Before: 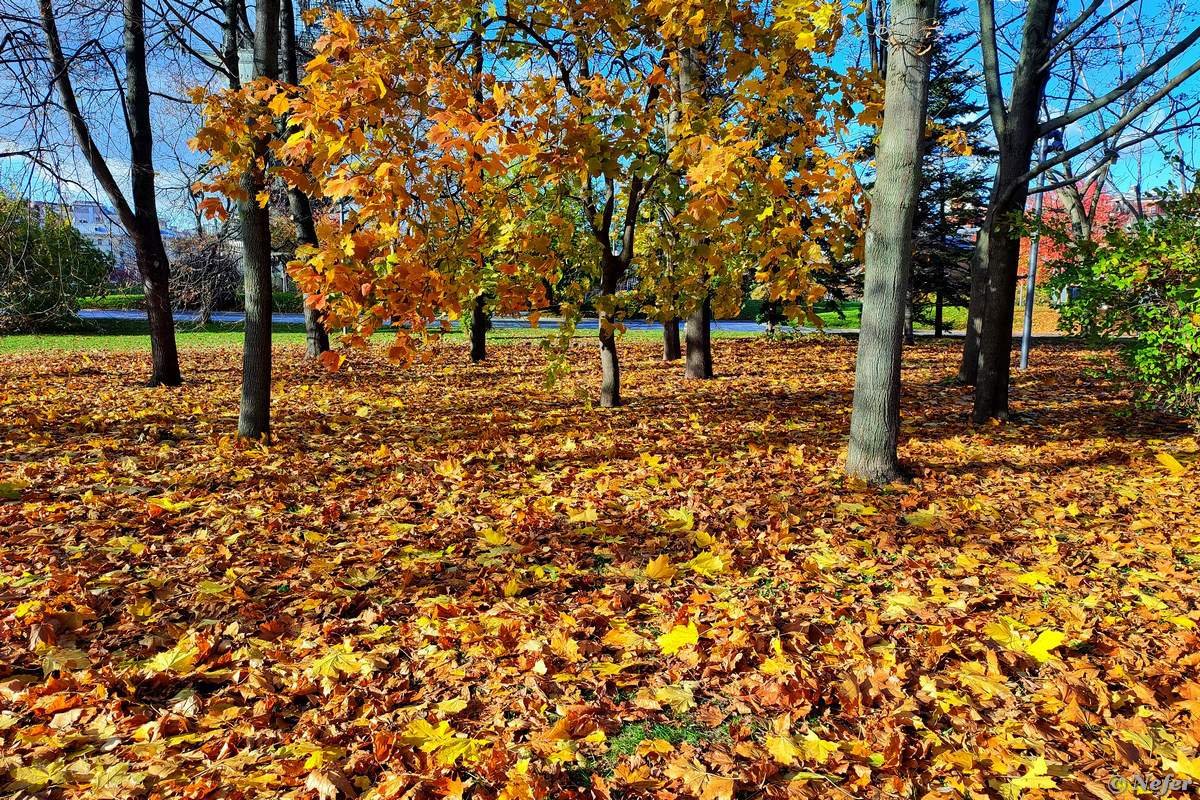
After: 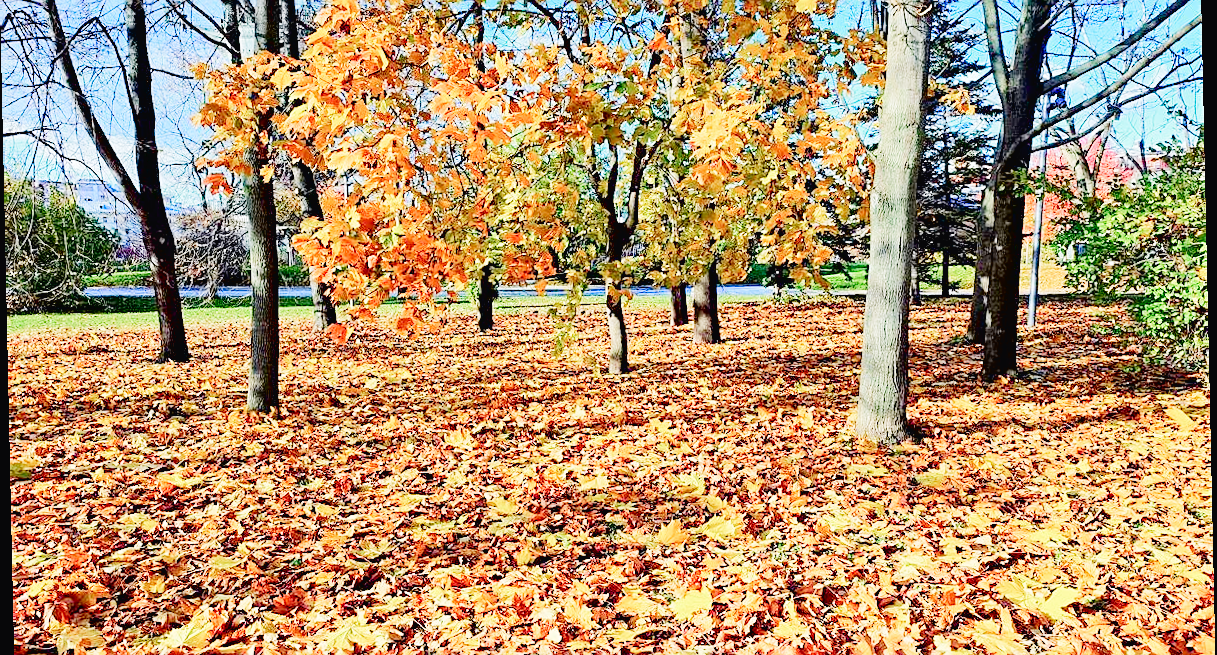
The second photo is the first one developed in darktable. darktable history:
crop and rotate: top 5.667%, bottom 14.937%
tone curve: curves: ch0 [(0, 0.013) (0.054, 0.018) (0.205, 0.191) (0.289, 0.292) (0.39, 0.424) (0.493, 0.551) (0.666, 0.743) (0.795, 0.841) (1, 0.998)]; ch1 [(0, 0) (0.385, 0.343) (0.439, 0.415) (0.494, 0.495) (0.501, 0.501) (0.51, 0.509) (0.54, 0.552) (0.586, 0.614) (0.66, 0.706) (0.783, 0.804) (1, 1)]; ch2 [(0, 0) (0.32, 0.281) (0.403, 0.399) (0.441, 0.428) (0.47, 0.469) (0.498, 0.496) (0.524, 0.538) (0.566, 0.579) (0.633, 0.665) (0.7, 0.711) (1, 1)], color space Lab, independent channels, preserve colors none
color zones: curves: ch0 [(0.25, 0.5) (0.428, 0.473) (0.75, 0.5)]; ch1 [(0.243, 0.479) (0.398, 0.452) (0.75, 0.5)]
levels: levels [0, 0.478, 1]
sharpen: on, module defaults
rotate and perspective: rotation -1.24°, automatic cropping off
exposure: black level correction 0, exposure 2.327 EV, compensate exposure bias true, compensate highlight preservation false
filmic rgb: middle gray luminance 30%, black relative exposure -9 EV, white relative exposure 7 EV, threshold 6 EV, target black luminance 0%, hardness 2.94, latitude 2.04%, contrast 0.963, highlights saturation mix 5%, shadows ↔ highlights balance 12.16%, add noise in highlights 0, preserve chrominance no, color science v3 (2019), use custom middle-gray values true, iterations of high-quality reconstruction 0, contrast in highlights soft, enable highlight reconstruction true
